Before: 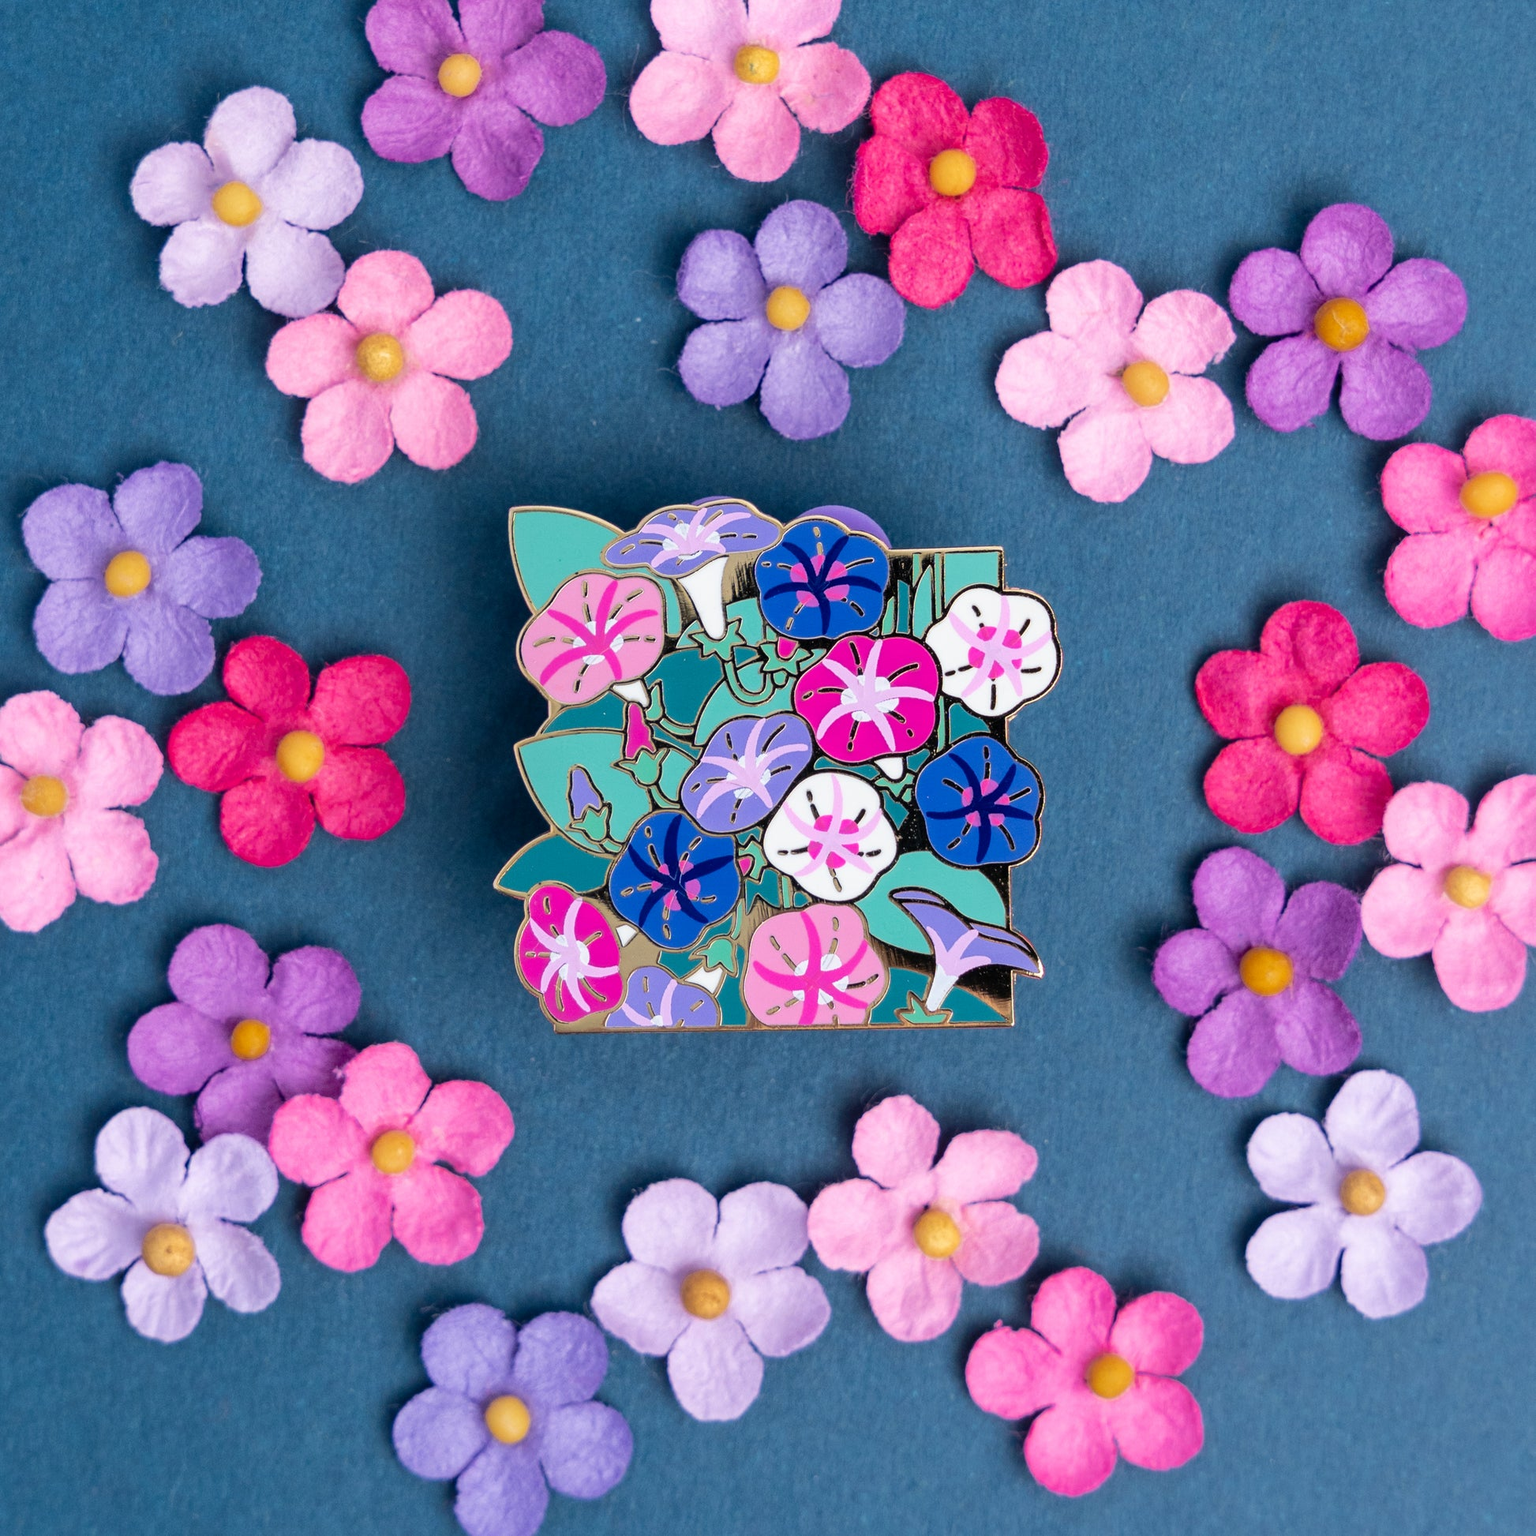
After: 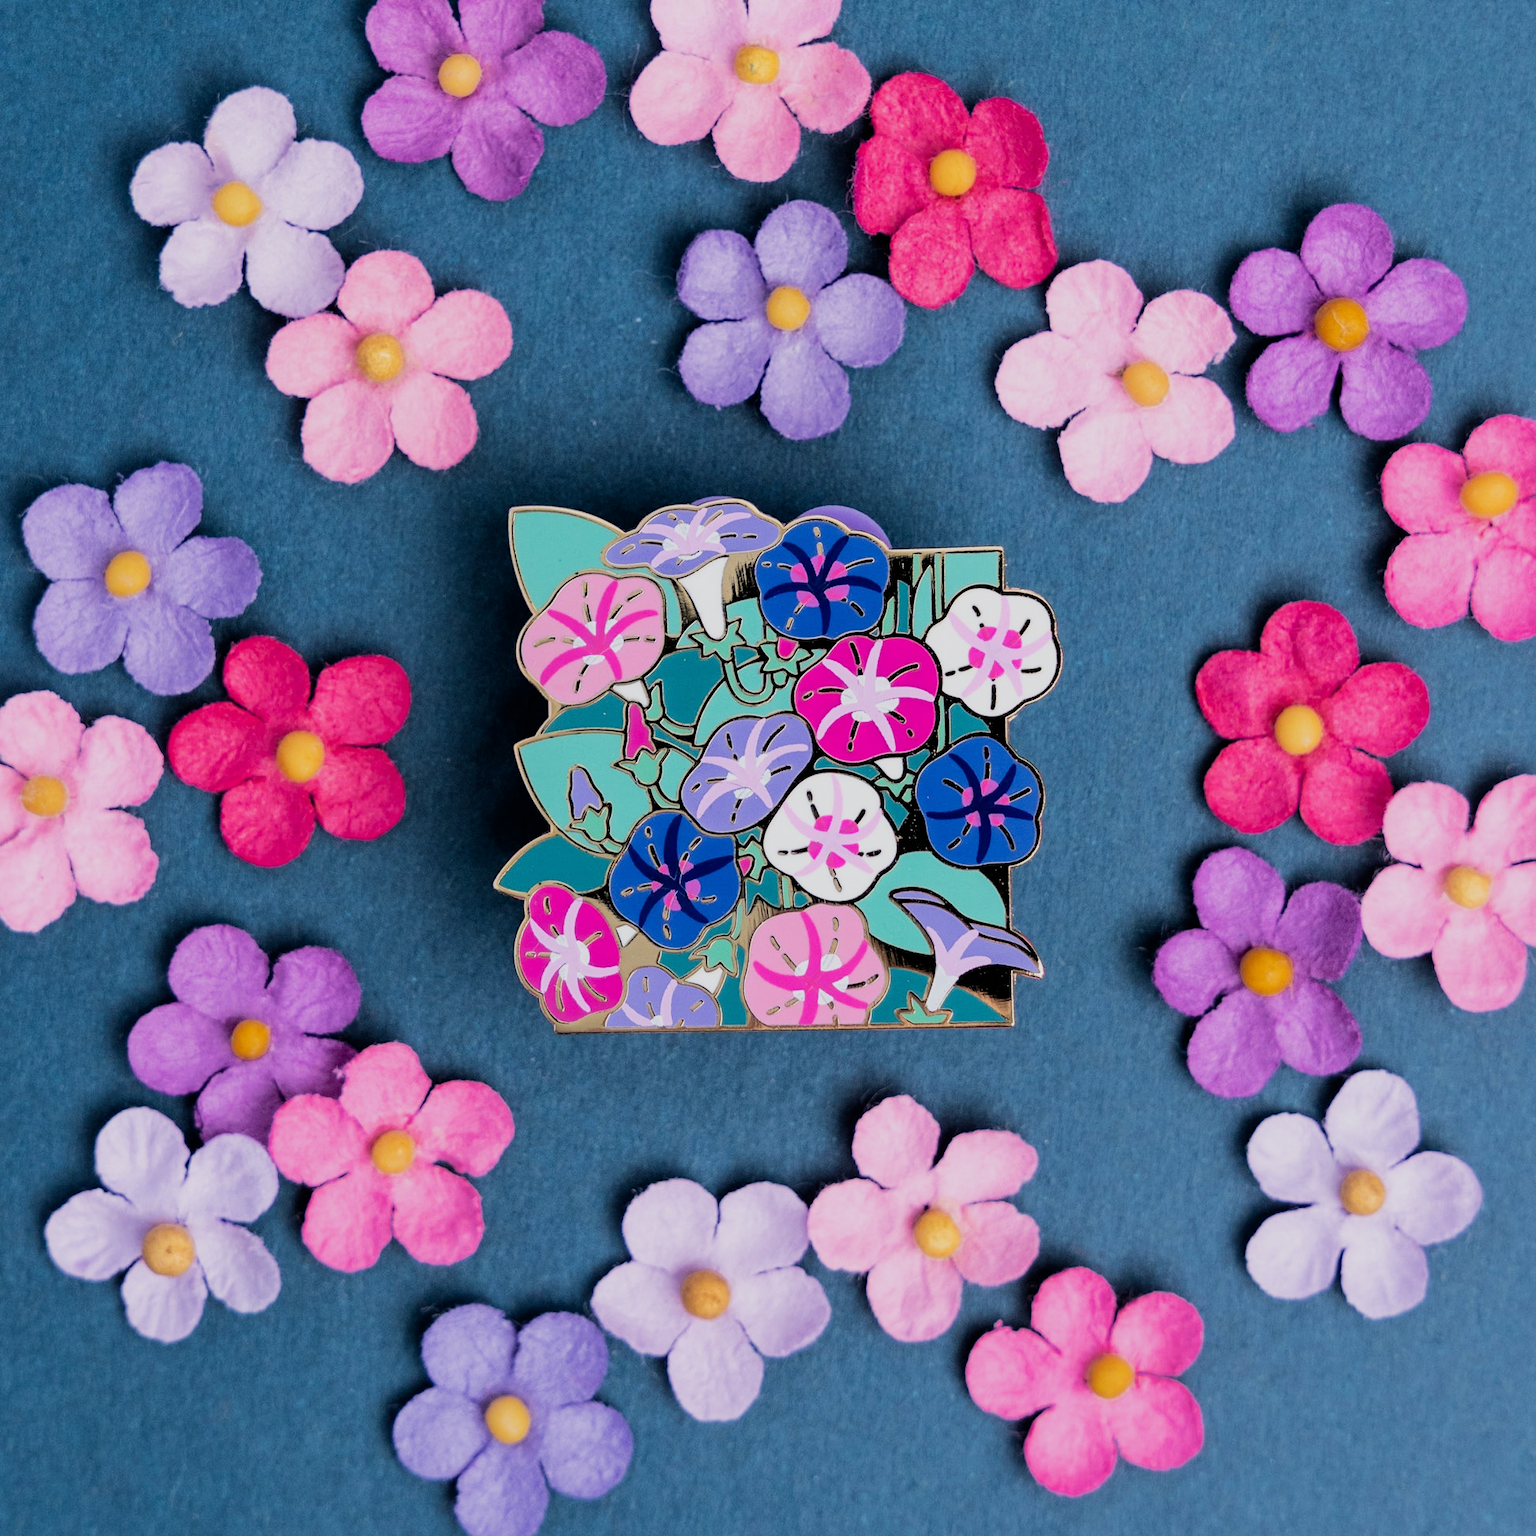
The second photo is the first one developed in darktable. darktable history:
filmic rgb: black relative exposure -5.13 EV, white relative exposure 4 EV, hardness 2.88, contrast 1.2, highlights saturation mix -30.41%
